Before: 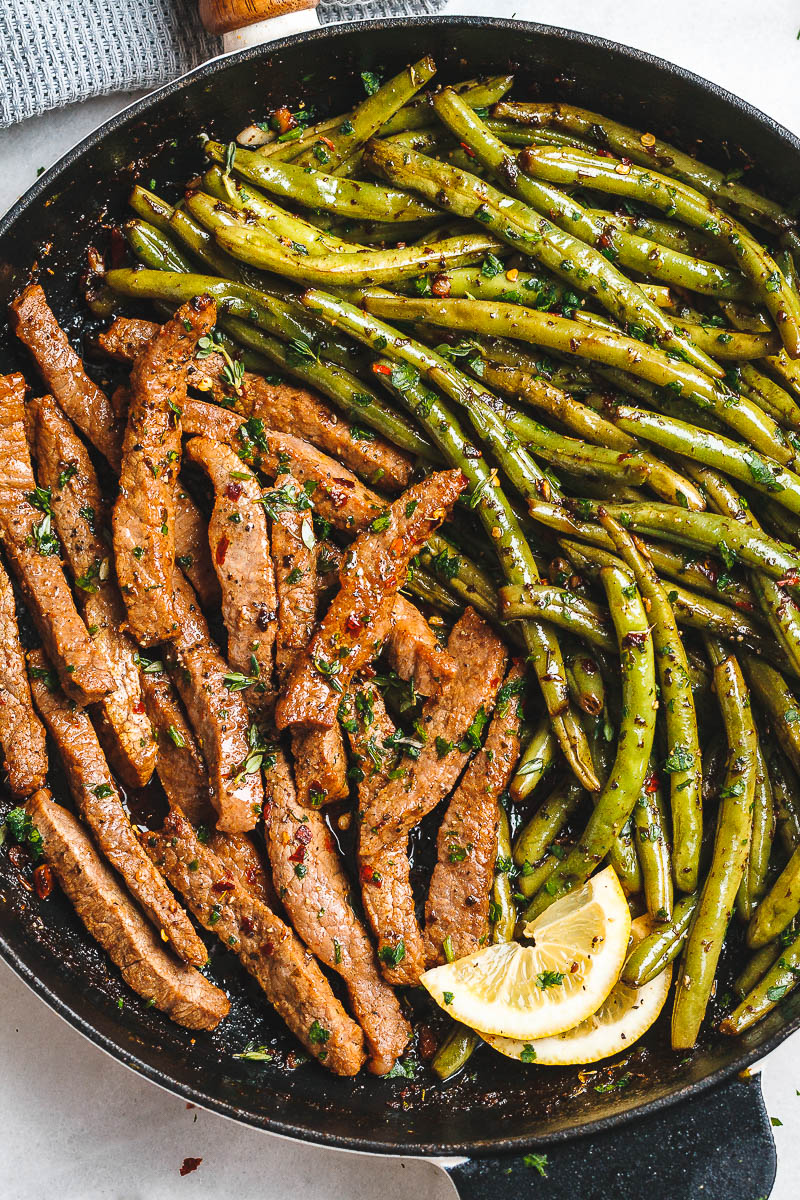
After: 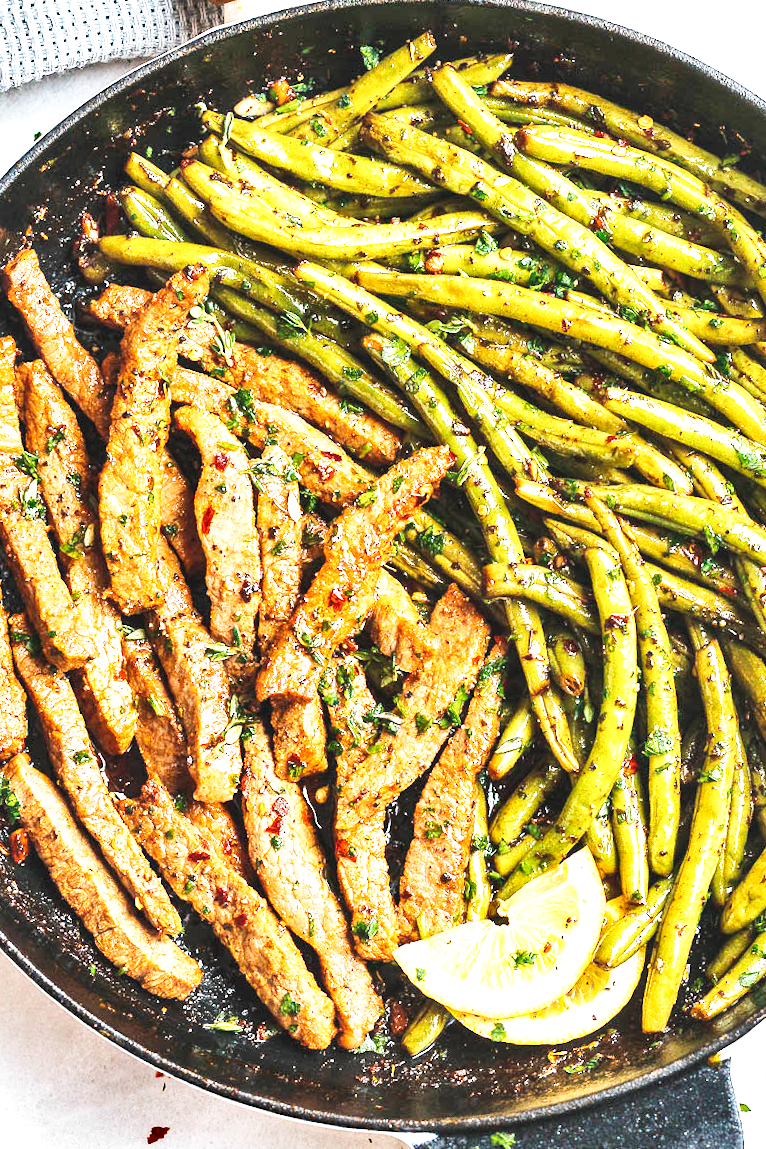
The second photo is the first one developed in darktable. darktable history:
crop and rotate: angle -1.69°
contrast brightness saturation: contrast 0.14, brightness 0.21
shadows and highlights: shadows 40, highlights -54, highlights color adjustment 46%, low approximation 0.01, soften with gaussian
haze removal: compatibility mode true, adaptive false
local contrast: highlights 100%, shadows 100%, detail 120%, midtone range 0.2
base curve: curves: ch0 [(0, 0) (0.008, 0.007) (0.022, 0.029) (0.048, 0.089) (0.092, 0.197) (0.191, 0.399) (0.275, 0.534) (0.357, 0.65) (0.477, 0.78) (0.542, 0.833) (0.799, 0.973) (1, 1)], preserve colors none
exposure: black level correction 0, exposure 0.7 EV, compensate exposure bias true, compensate highlight preservation false
